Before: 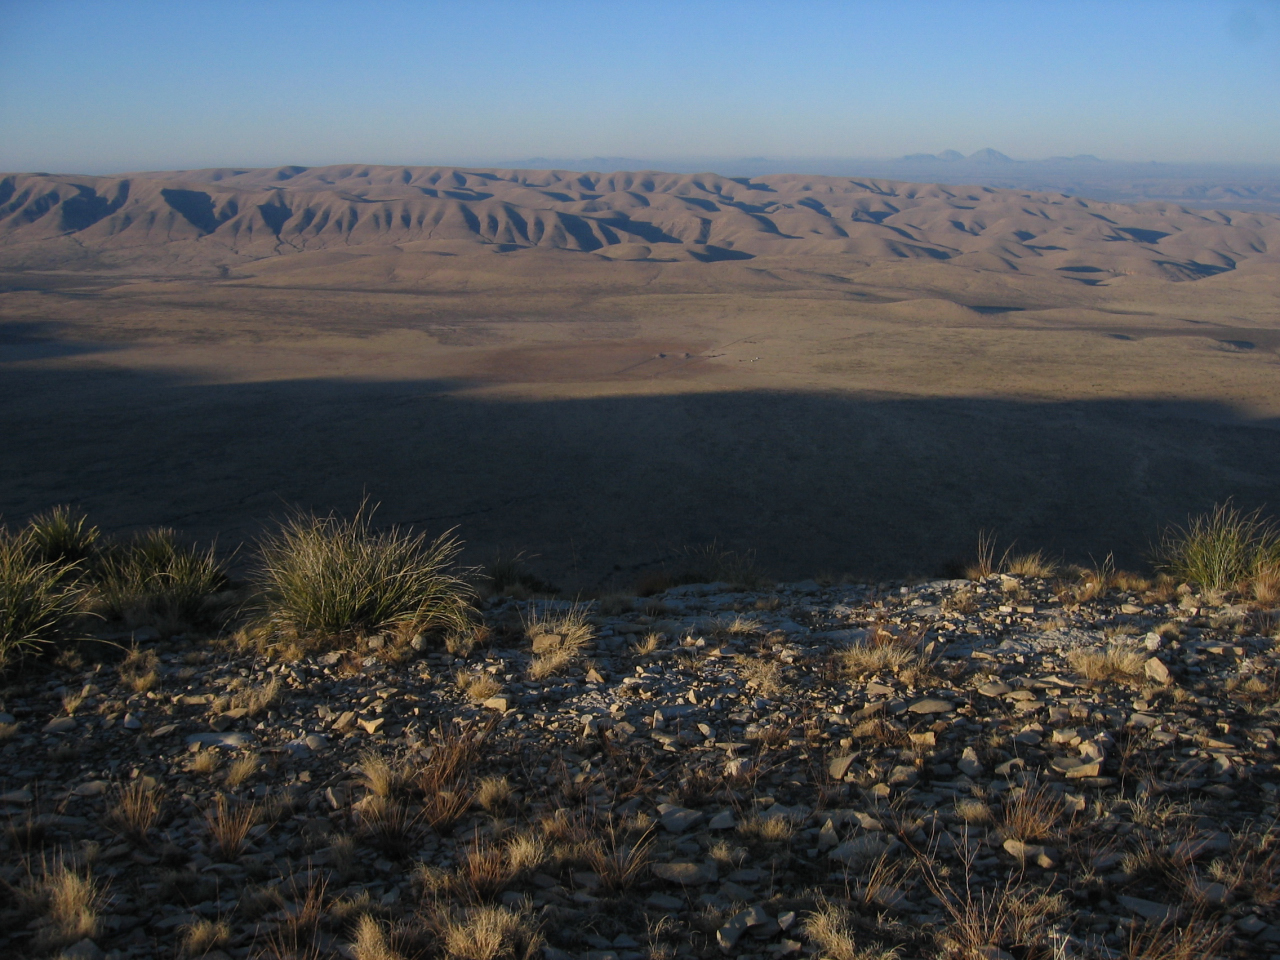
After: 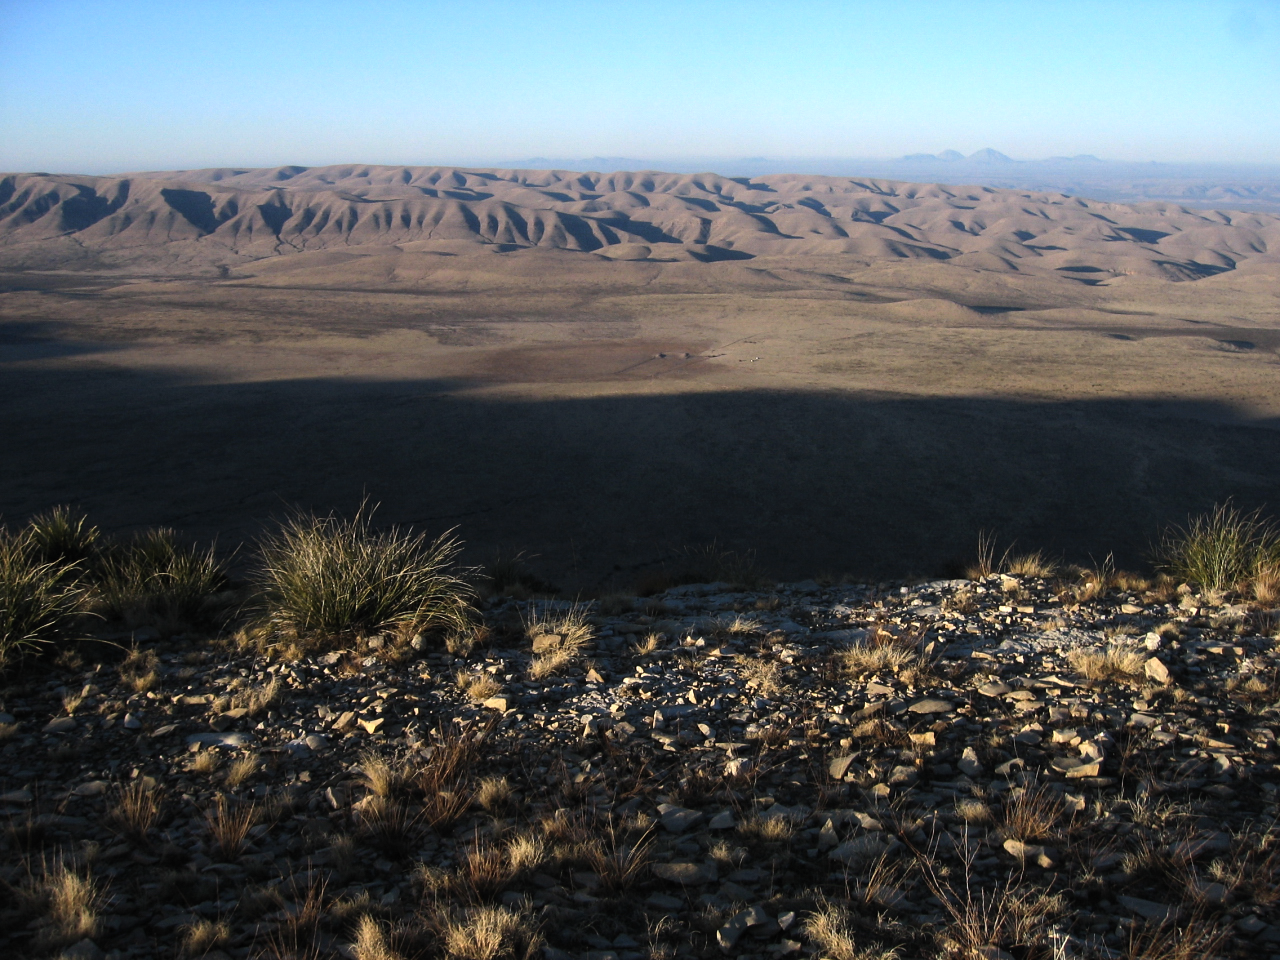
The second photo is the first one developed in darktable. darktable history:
tone equalizer: -8 EV -1.08 EV, -7 EV -1.01 EV, -6 EV -0.867 EV, -5 EV -0.578 EV, -3 EV 0.578 EV, -2 EV 0.867 EV, -1 EV 1.01 EV, +0 EV 1.08 EV, edges refinement/feathering 500, mask exposure compensation -1.57 EV, preserve details no
contrast brightness saturation: contrast 0.05, brightness 0.06, saturation 0.01
